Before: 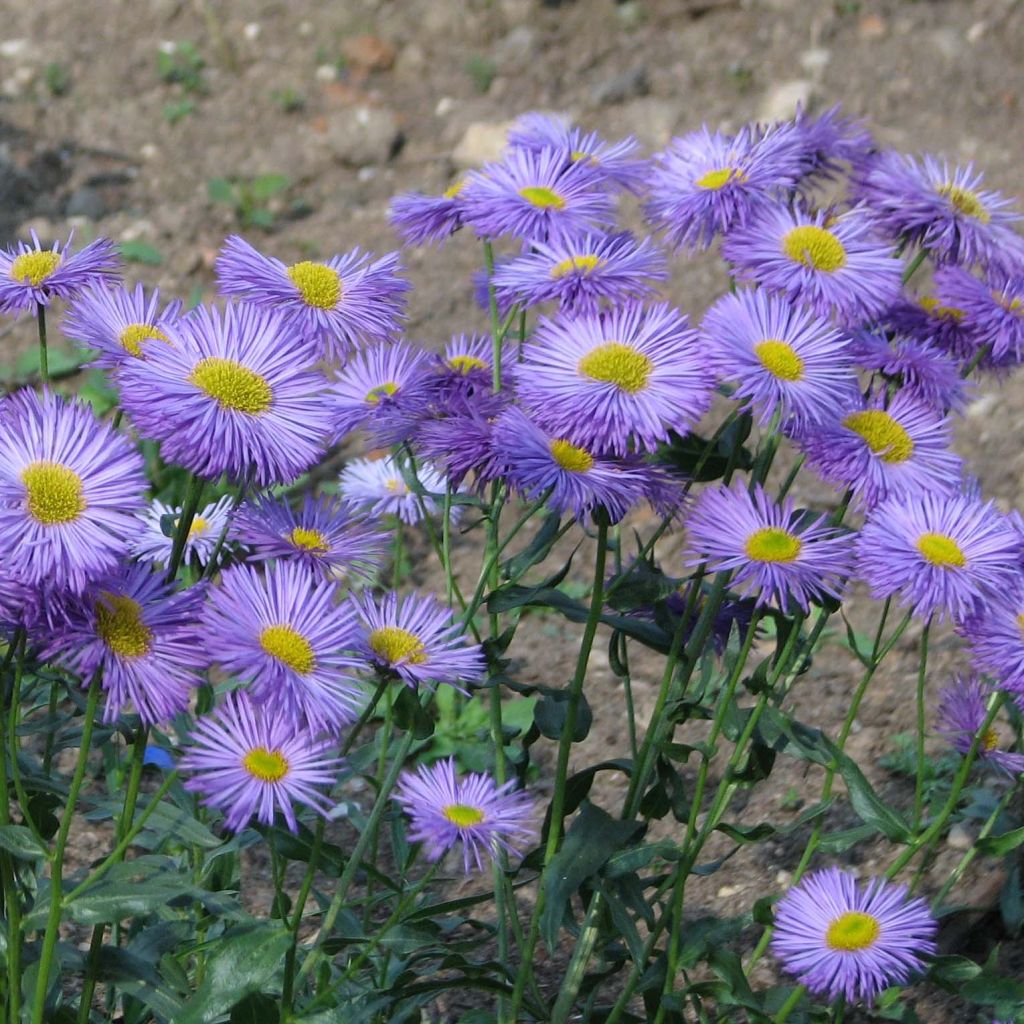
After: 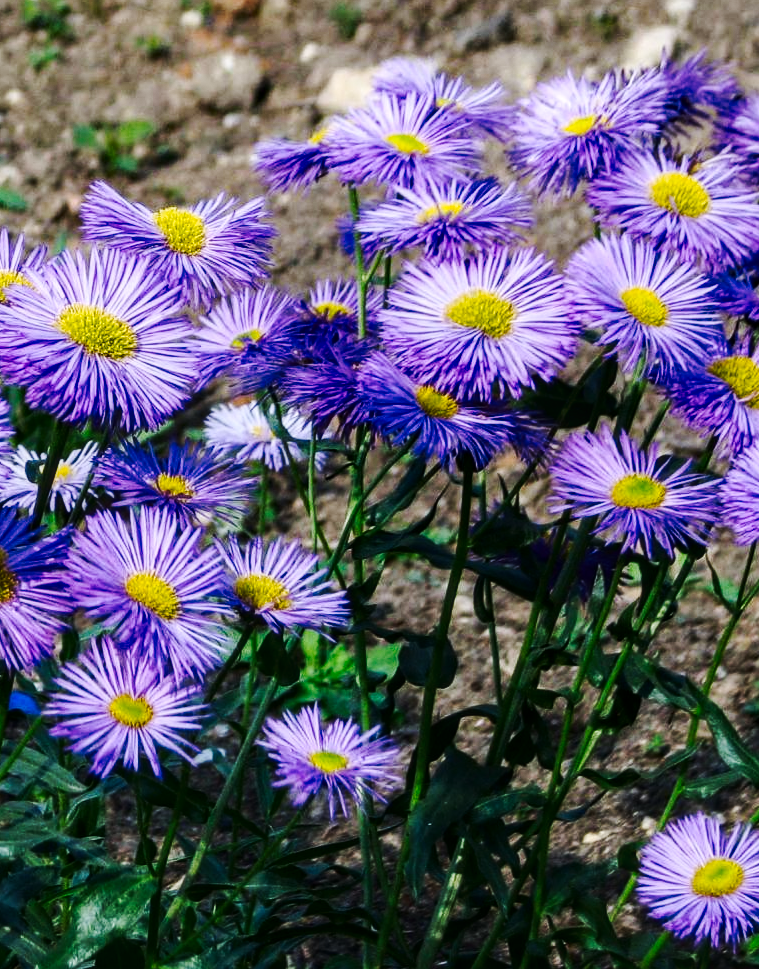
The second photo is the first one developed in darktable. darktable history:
tone curve: curves: ch0 [(0, 0.023) (0.103, 0.087) (0.277, 0.28) (0.438, 0.547) (0.546, 0.678) (0.735, 0.843) (0.994, 1)]; ch1 [(0, 0) (0.371, 0.261) (0.465, 0.42) (0.488, 0.477) (0.512, 0.513) (0.542, 0.581) (0.574, 0.647) (0.636, 0.747) (1, 1)]; ch2 [(0, 0) (0.369, 0.388) (0.449, 0.431) (0.478, 0.471) (0.516, 0.517) (0.575, 0.642) (0.649, 0.726) (1, 1)], preserve colors none
contrast brightness saturation: contrast 0.188, brightness -0.231, saturation 0.105
crop and rotate: left 13.228%, top 5.316%, right 12.557%
local contrast: detail 130%
